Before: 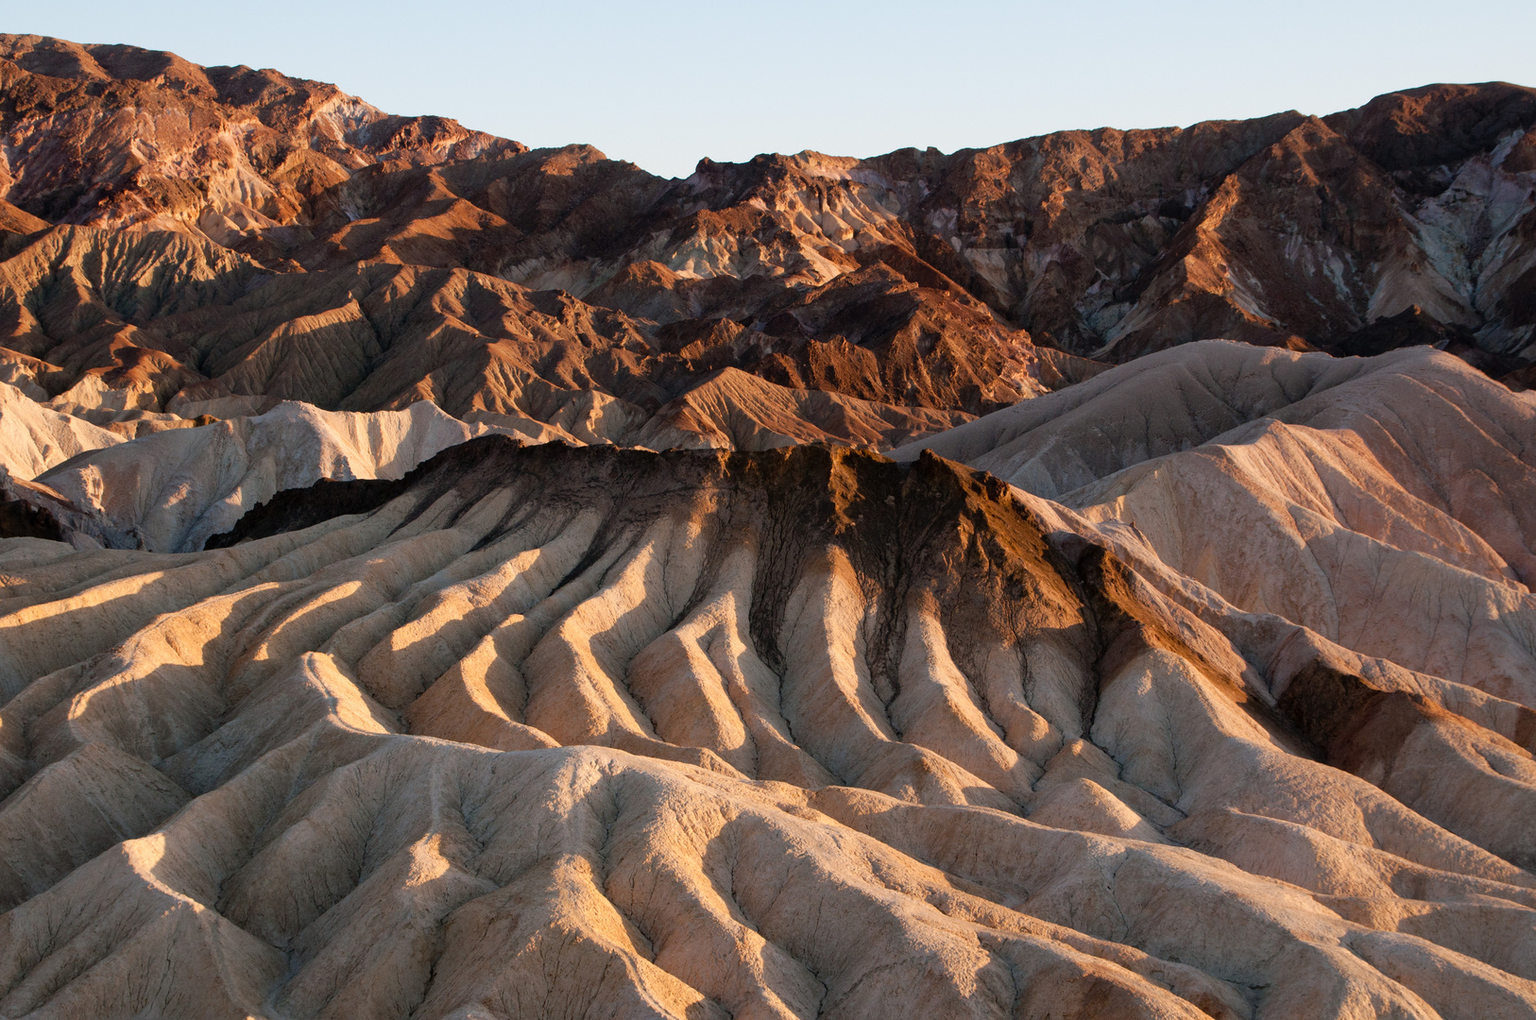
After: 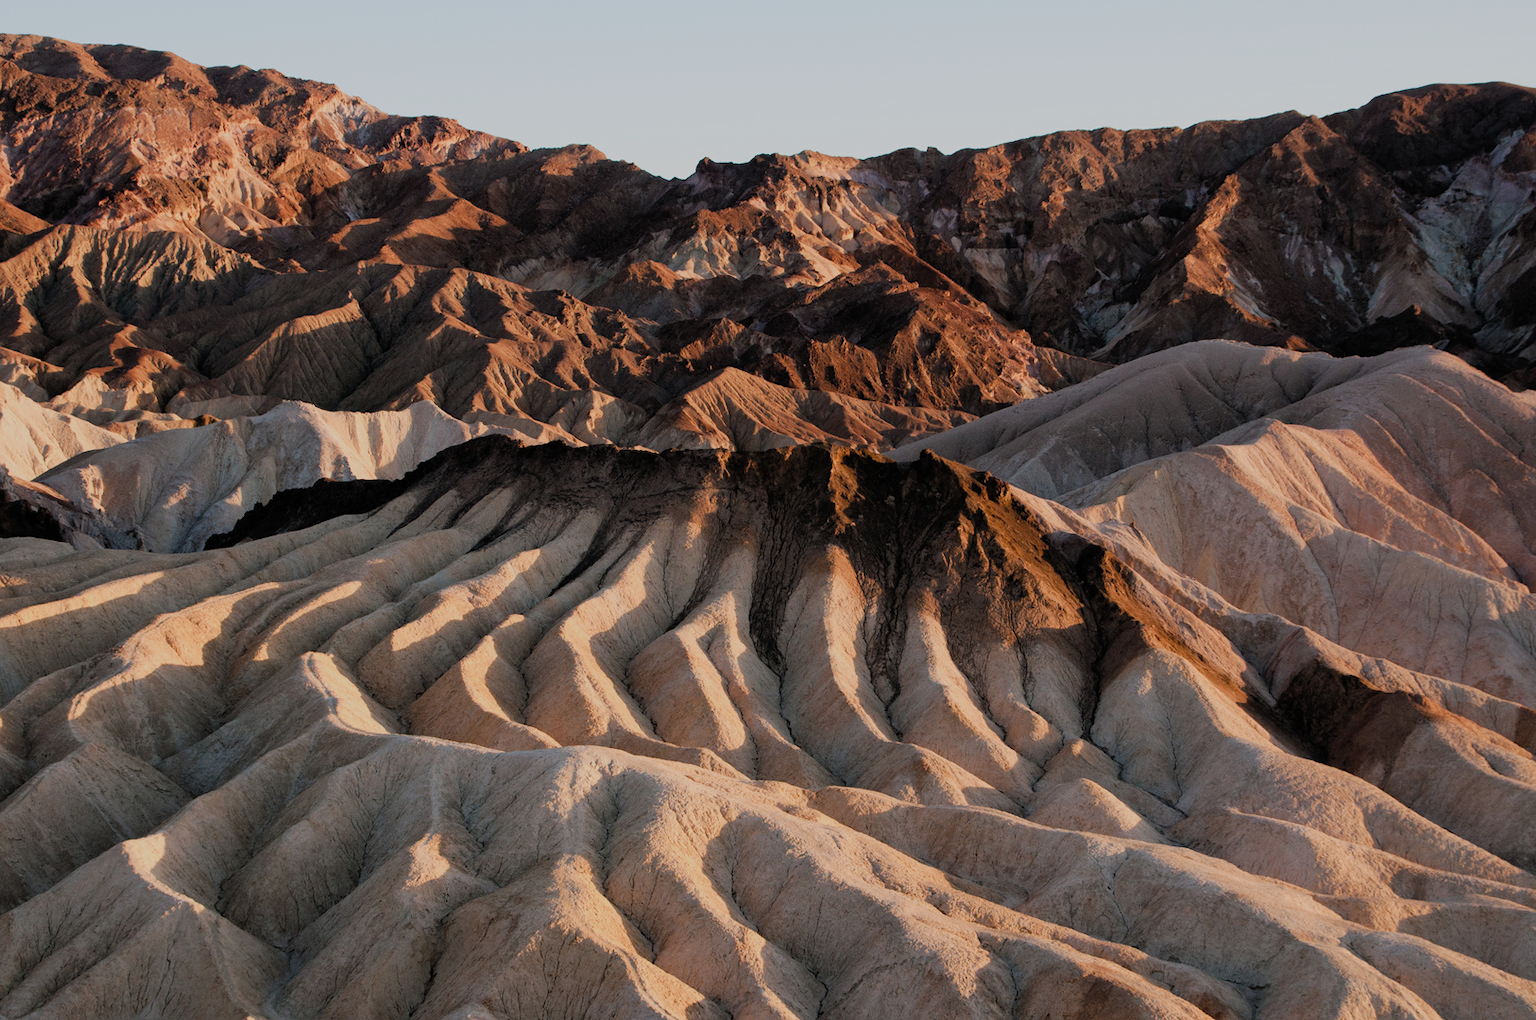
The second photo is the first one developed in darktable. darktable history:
filmic rgb: black relative exposure -7.65 EV, white relative exposure 4.56 EV, threshold 3.01 EV, hardness 3.61, color science v5 (2021), contrast in shadows safe, contrast in highlights safe, enable highlight reconstruction true
